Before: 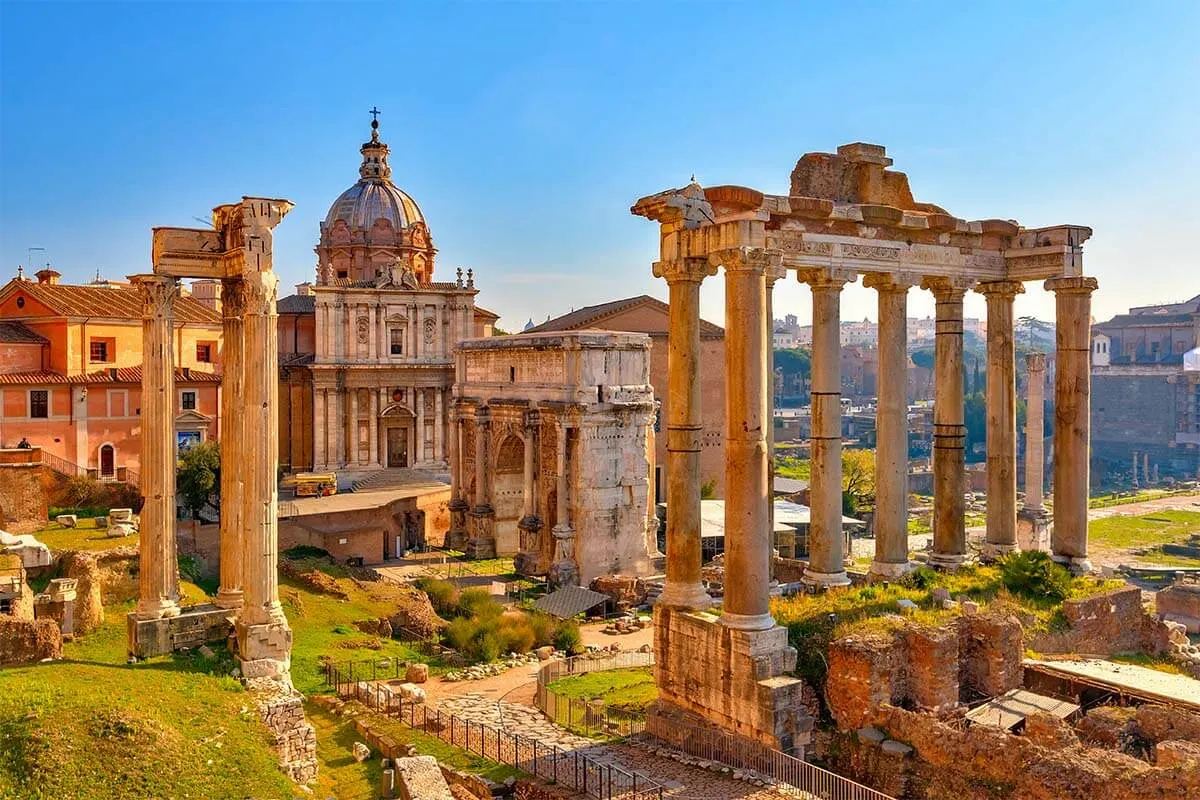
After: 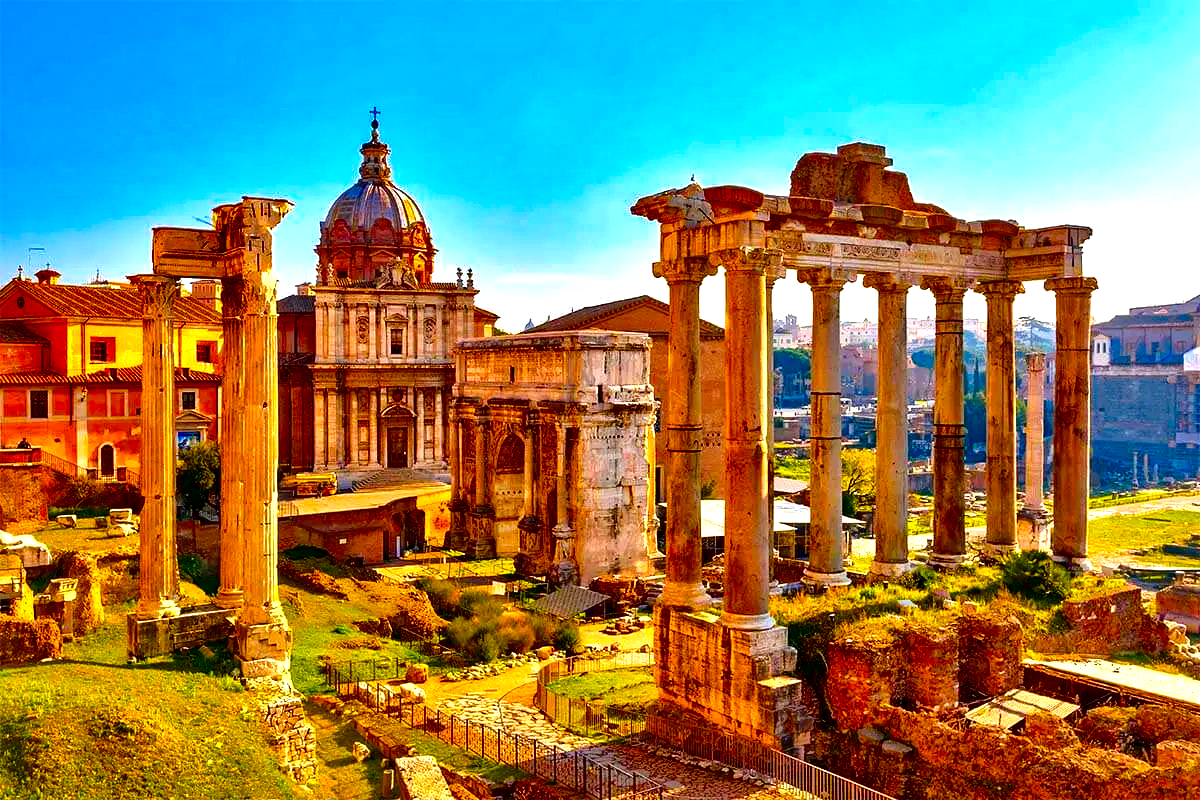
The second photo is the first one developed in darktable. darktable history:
color balance rgb: linear chroma grading › global chroma 8.807%, perceptual saturation grading › global saturation 36.147%, perceptual saturation grading › shadows 34.946%, perceptual brilliance grading › mid-tones 10.53%, perceptual brilliance grading › shadows 15.146%
contrast brightness saturation: brightness -0.249, saturation 0.204
local contrast: mode bilateral grid, contrast 71, coarseness 76, detail 180%, midtone range 0.2
exposure: exposure 0.601 EV, compensate highlight preservation false
